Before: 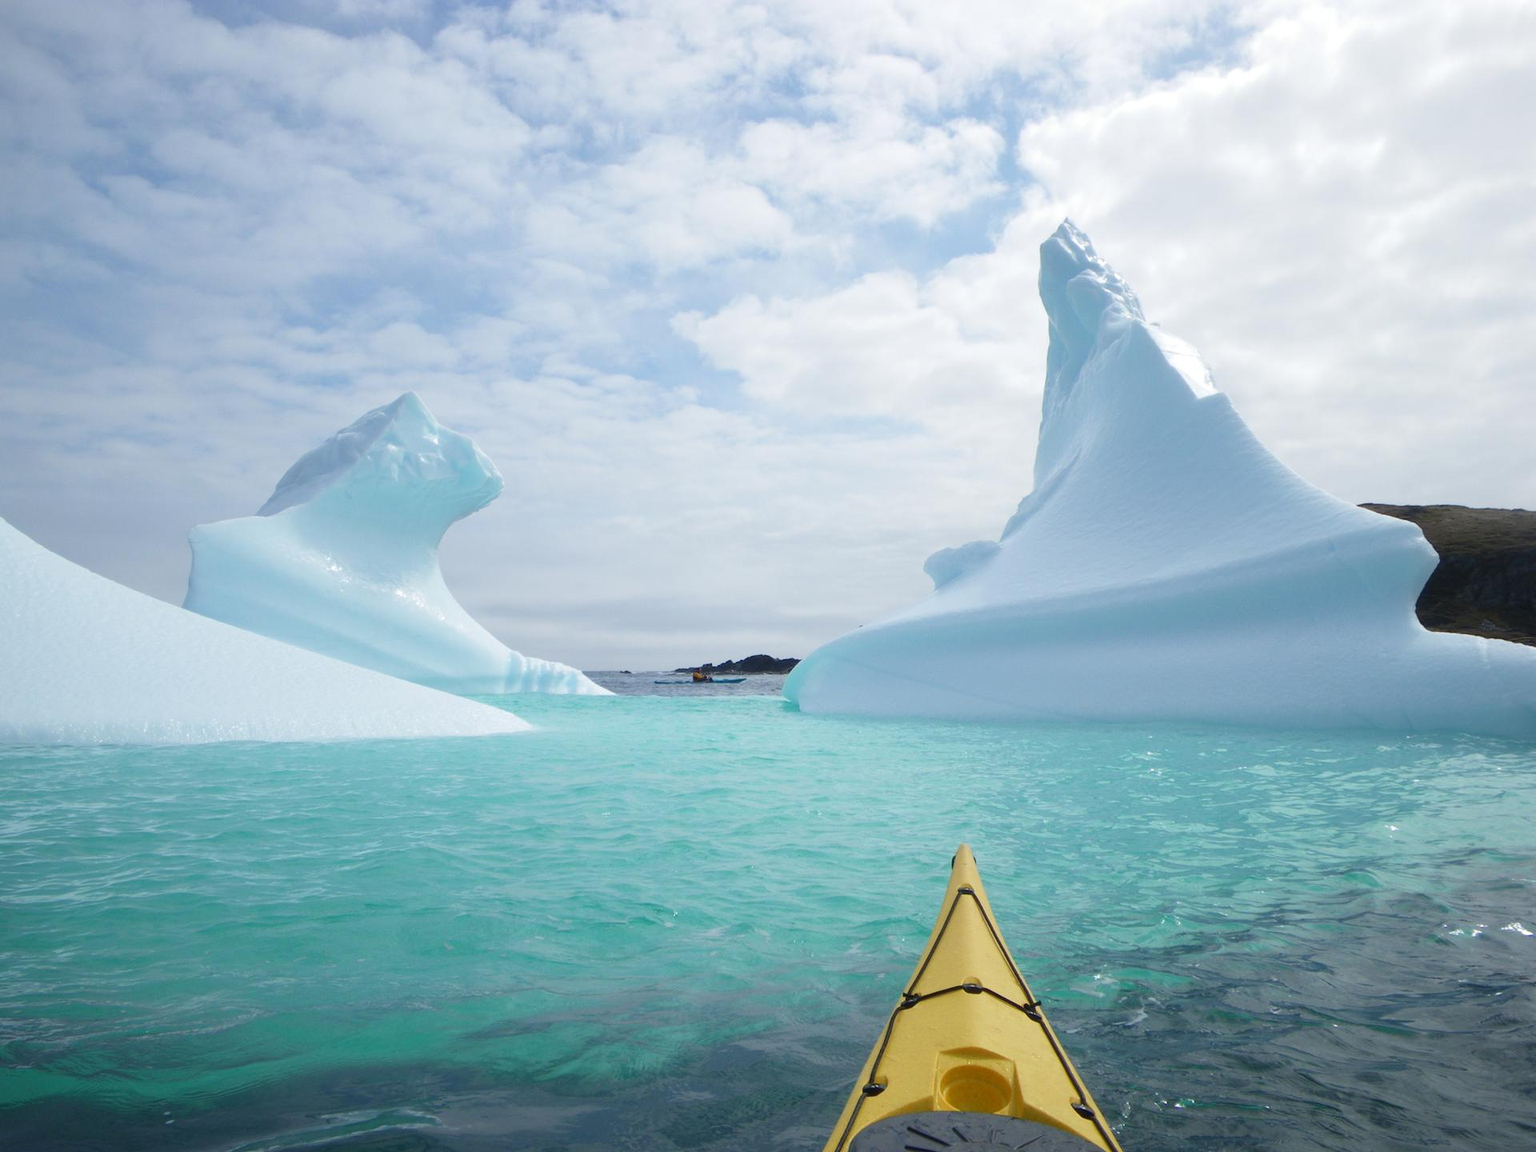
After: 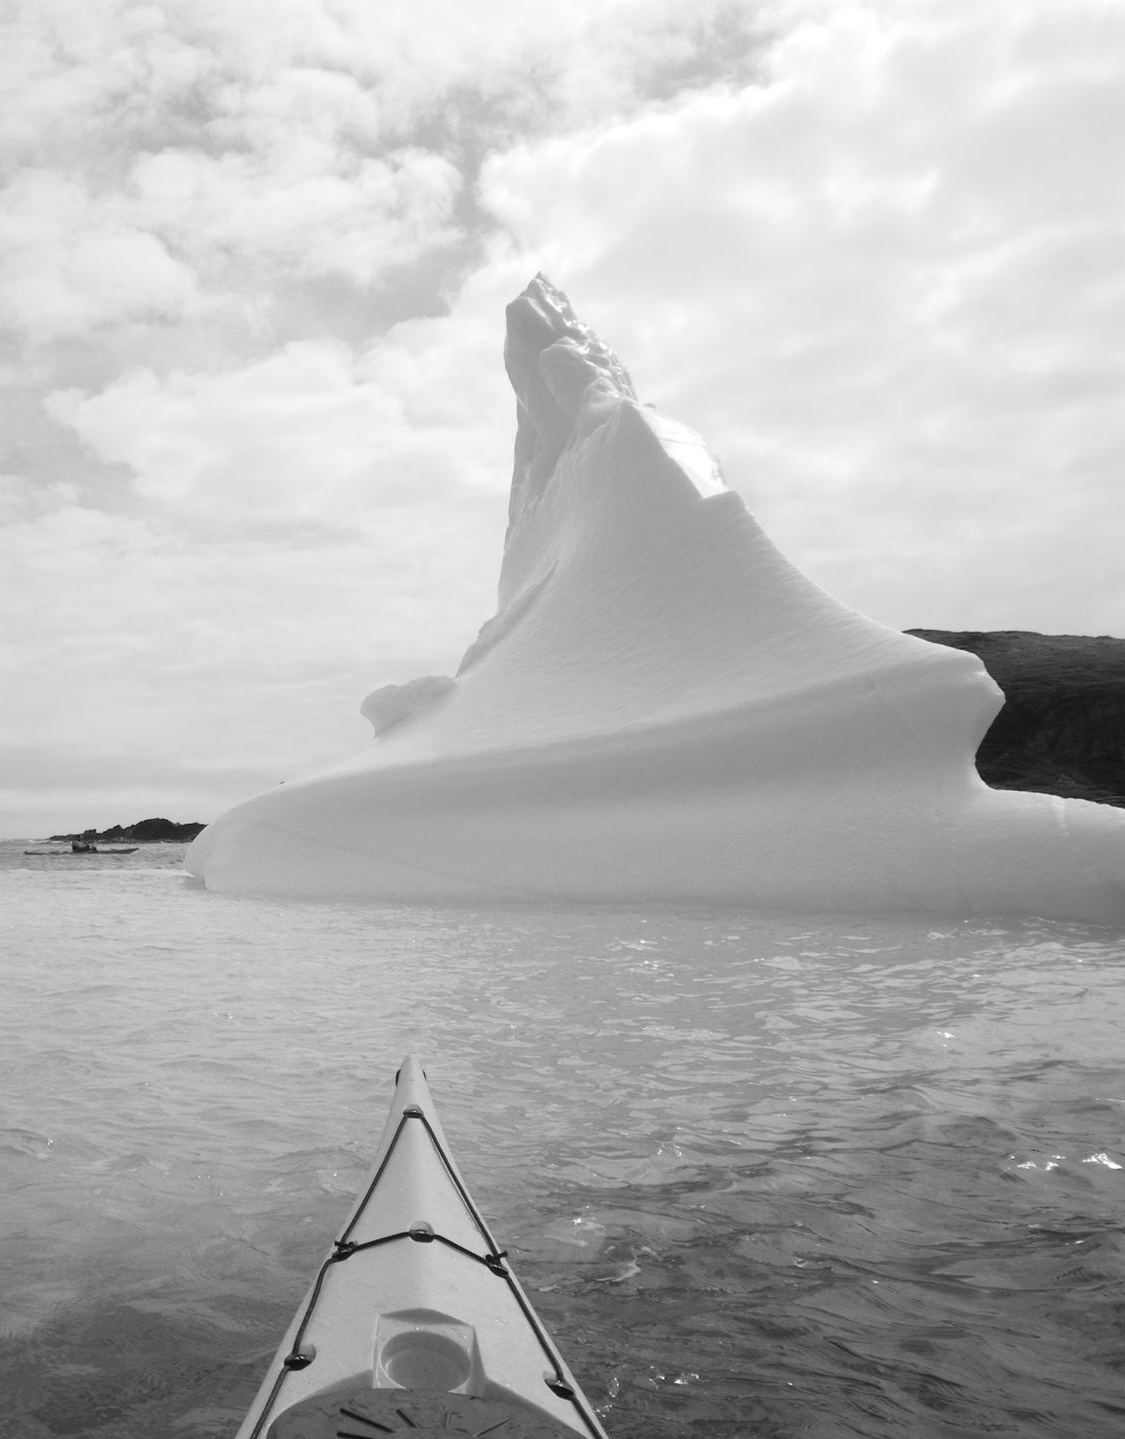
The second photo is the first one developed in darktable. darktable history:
crop: left 41.402%
monochrome: size 3.1
color balance: lift [1, 1.015, 1.004, 0.985], gamma [1, 0.958, 0.971, 1.042], gain [1, 0.956, 0.977, 1.044]
